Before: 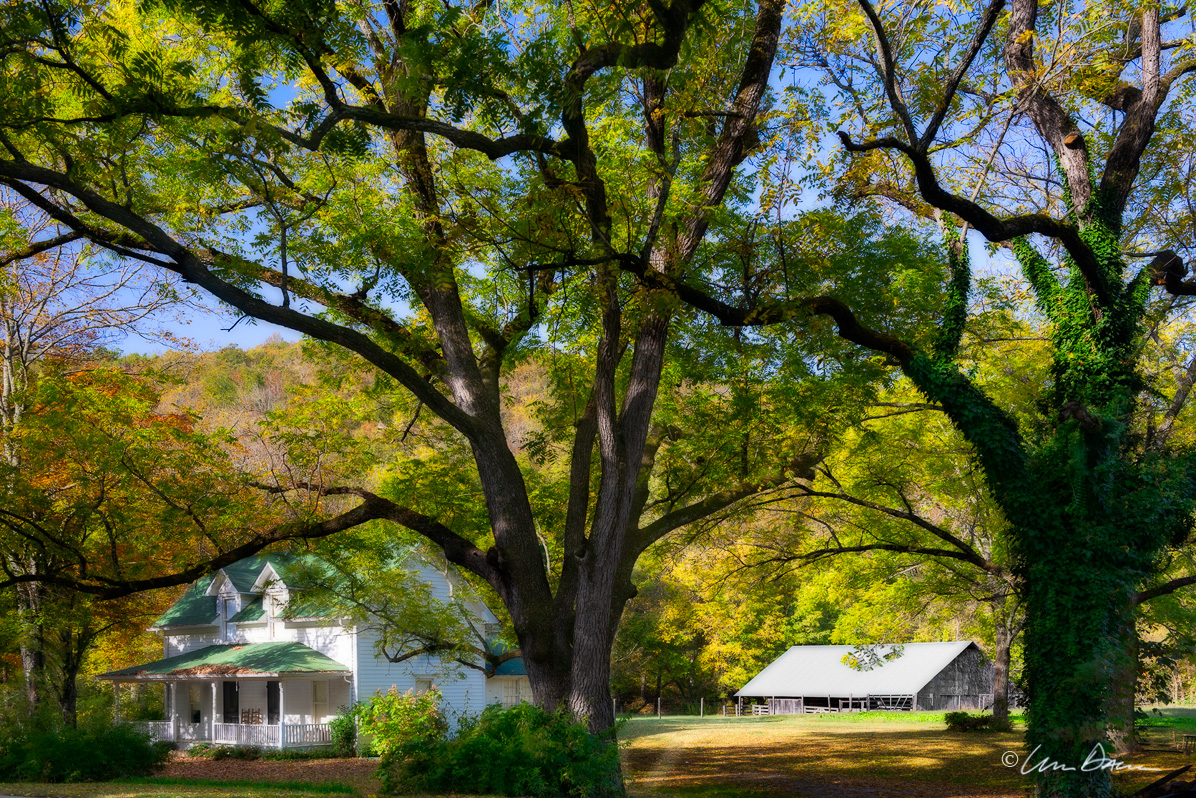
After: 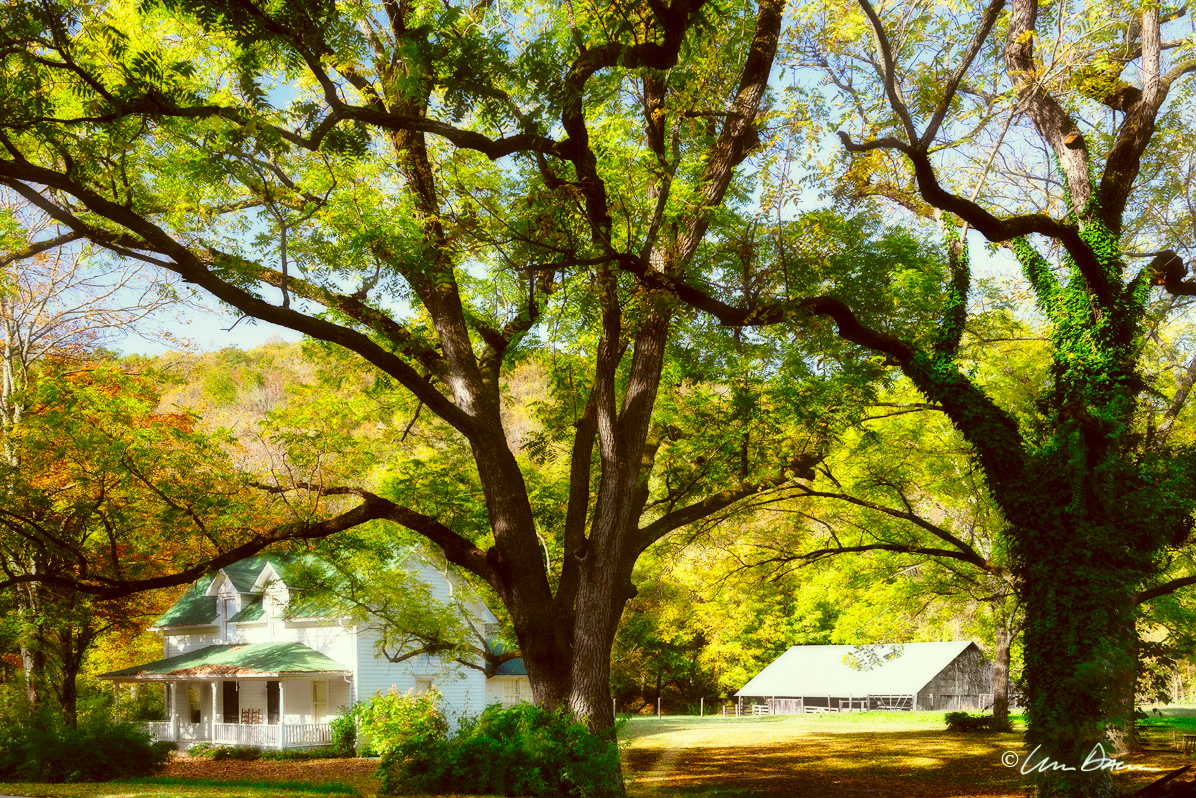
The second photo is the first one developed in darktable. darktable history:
haze removal: strength -0.112, compatibility mode true, adaptive false
color correction: highlights a* -5.38, highlights b* 9.8, shadows a* 9.29, shadows b* 24.35
base curve: curves: ch0 [(0, 0) (0.028, 0.03) (0.121, 0.232) (0.46, 0.748) (0.859, 0.968) (1, 1)], preserve colors none
